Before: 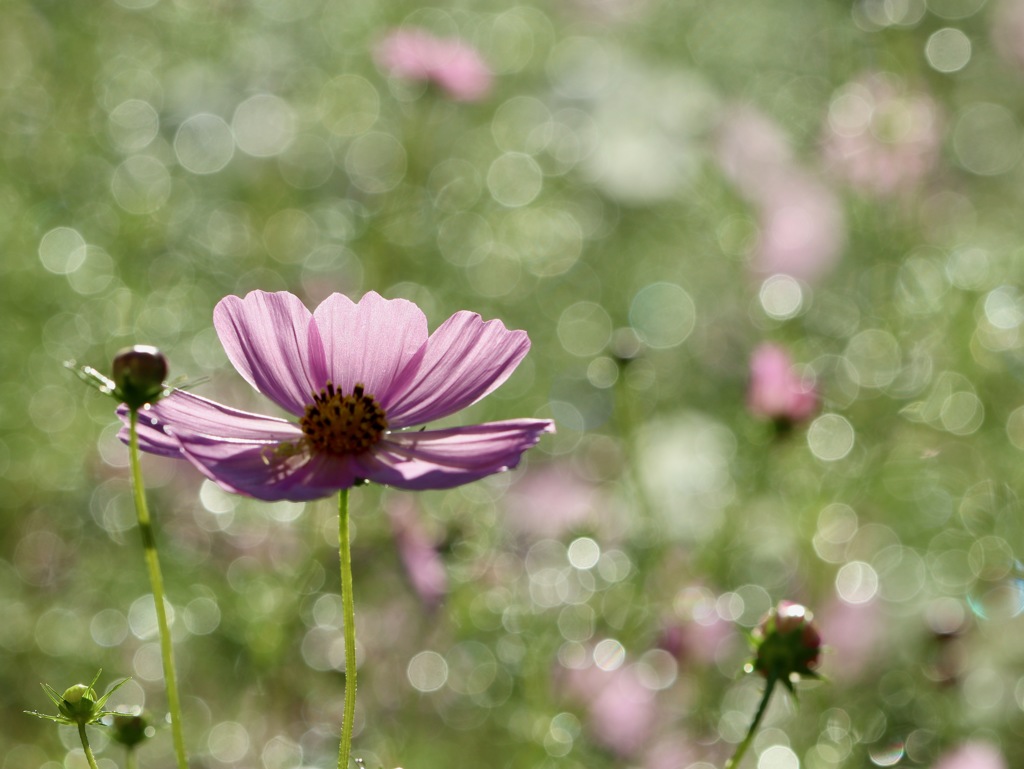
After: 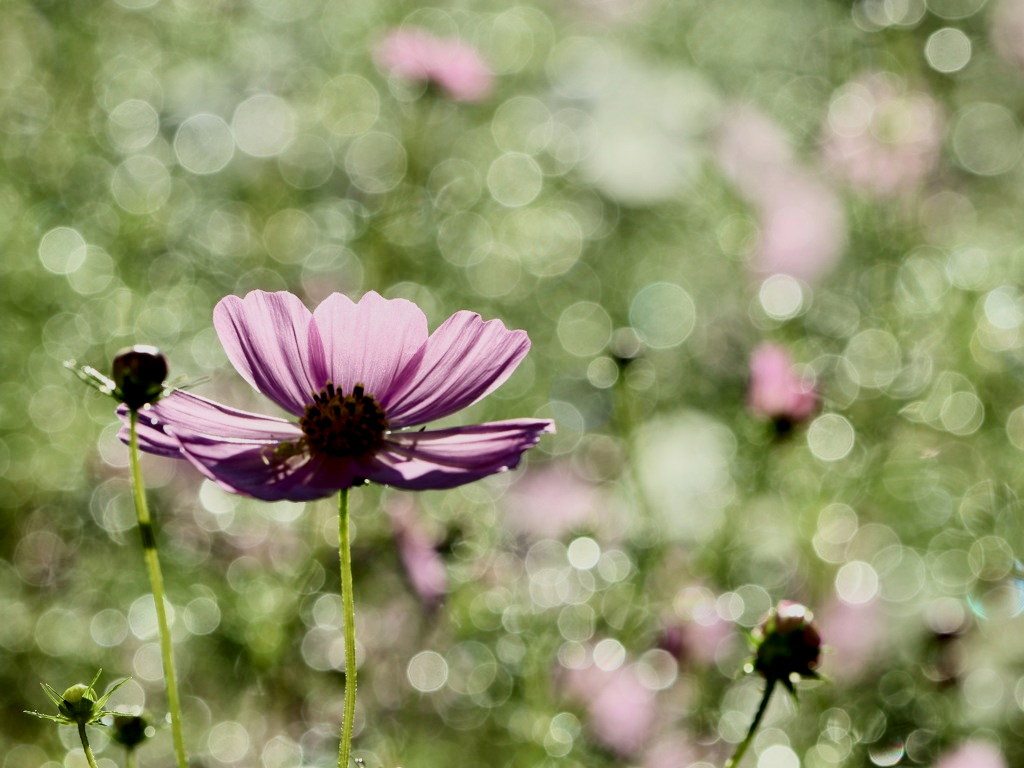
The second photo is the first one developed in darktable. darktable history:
crop: bottom 0.071%
local contrast: highlights 100%, shadows 100%, detail 131%, midtone range 0.2
filmic rgb: black relative exposure -6.15 EV, white relative exposure 6.96 EV, hardness 2.23, color science v6 (2022)
contrast brightness saturation: contrast 0.28
